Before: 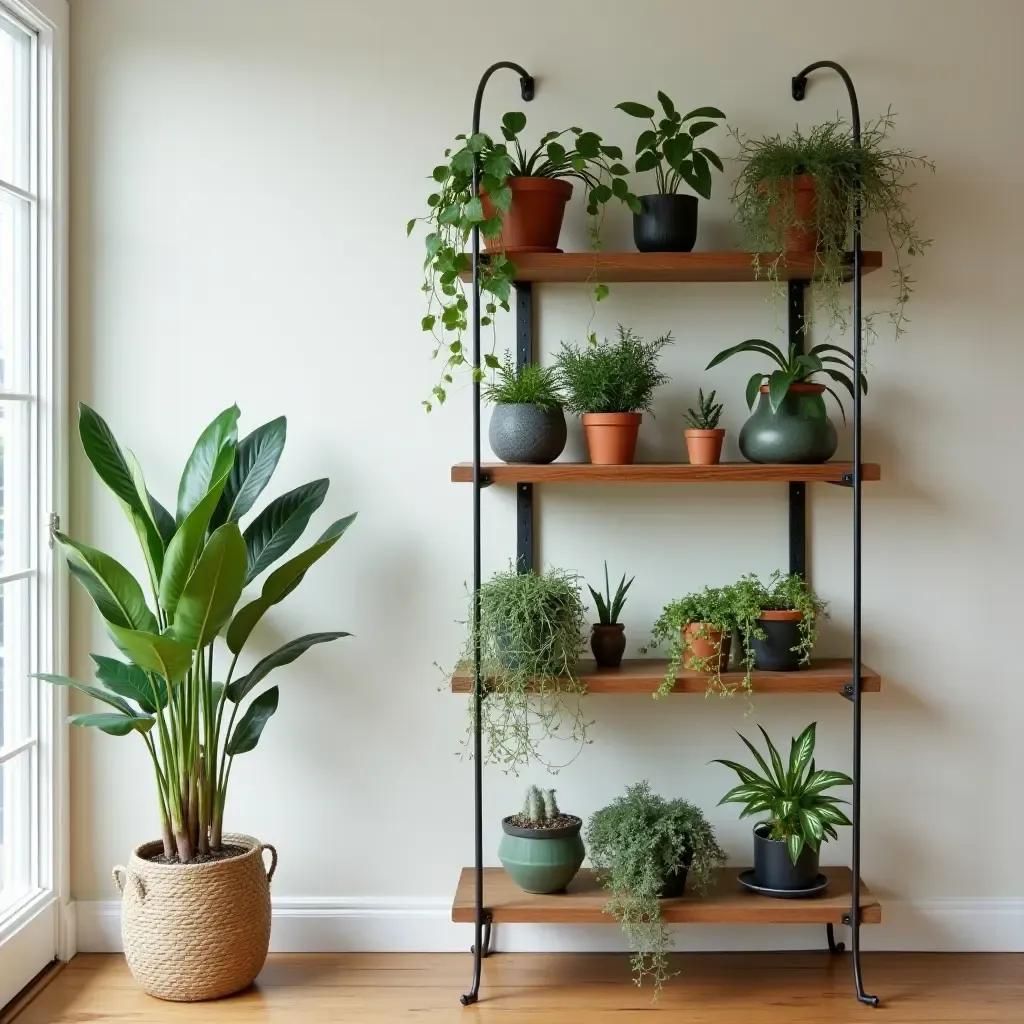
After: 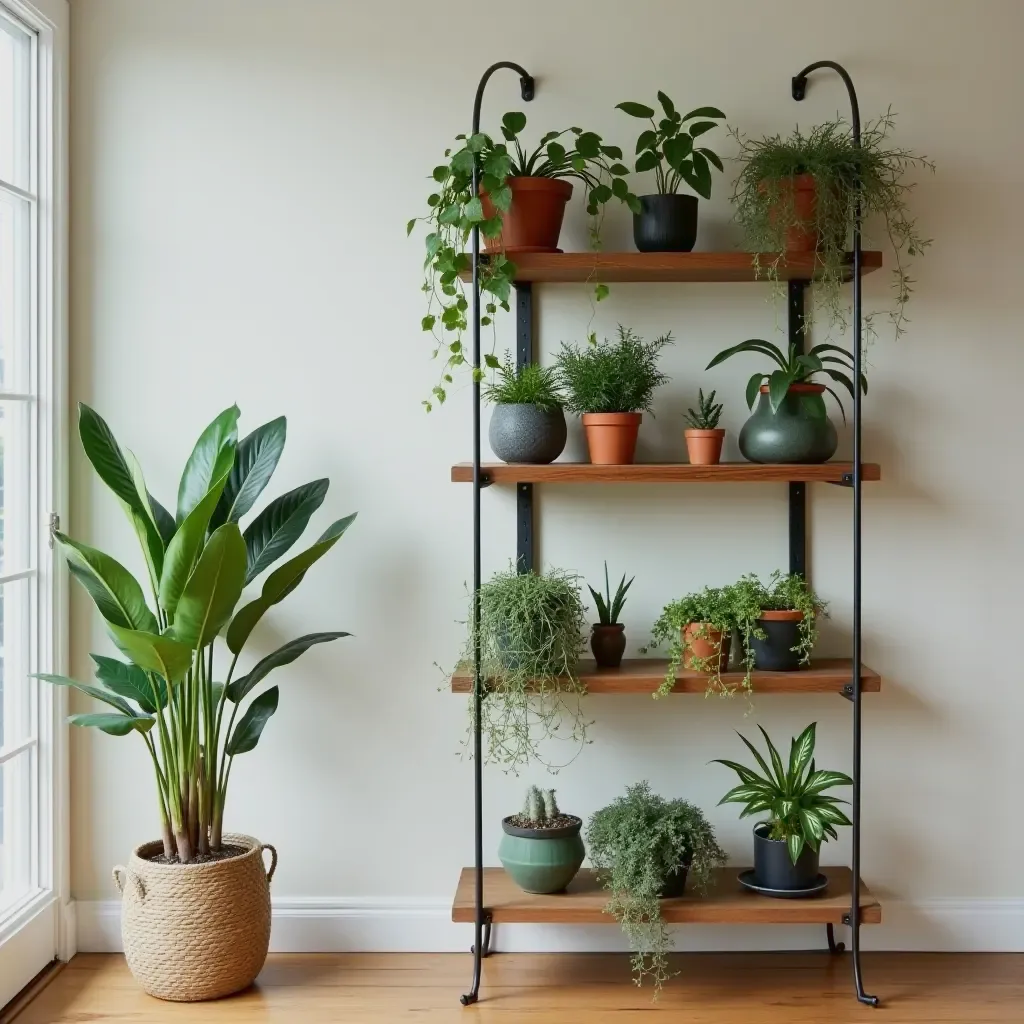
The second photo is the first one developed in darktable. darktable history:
tone curve: curves: ch0 [(0, 0.014) (0.036, 0.047) (0.15, 0.156) (0.27, 0.258) (0.511, 0.506) (0.761, 0.741) (1, 0.919)]; ch1 [(0, 0) (0.179, 0.173) (0.322, 0.32) (0.429, 0.431) (0.502, 0.5) (0.519, 0.522) (0.562, 0.575) (0.631, 0.65) (0.72, 0.692) (1, 1)]; ch2 [(0, 0) (0.29, 0.295) (0.404, 0.436) (0.497, 0.498) (0.533, 0.556) (0.599, 0.607) (0.696, 0.707) (1, 1)], color space Lab, linked channels, preserve colors none
